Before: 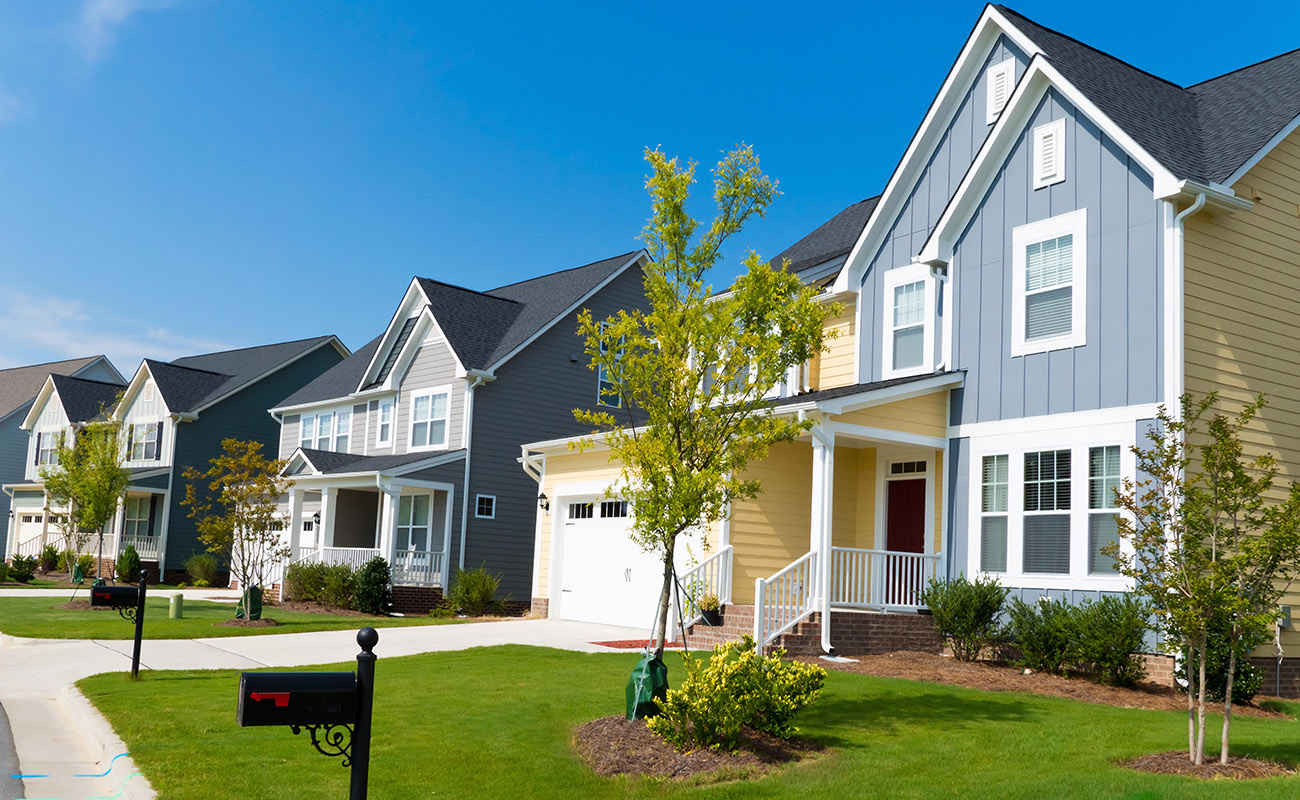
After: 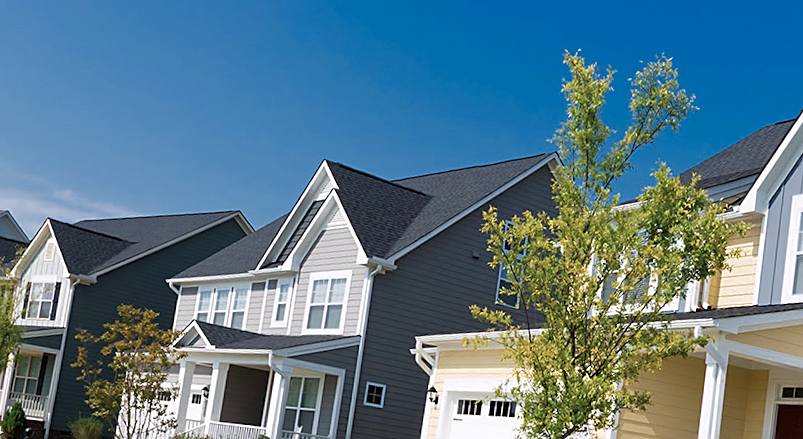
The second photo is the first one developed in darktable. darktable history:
color zones: curves: ch0 [(0, 0.5) (0.125, 0.4) (0.25, 0.5) (0.375, 0.4) (0.5, 0.4) (0.625, 0.35) (0.75, 0.35) (0.875, 0.5)]; ch1 [(0, 0.35) (0.125, 0.45) (0.25, 0.35) (0.375, 0.35) (0.5, 0.35) (0.625, 0.35) (0.75, 0.45) (0.875, 0.35)]; ch2 [(0, 0.6) (0.125, 0.5) (0.25, 0.5) (0.375, 0.6) (0.5, 0.6) (0.625, 0.5) (0.75, 0.5) (0.875, 0.5)]
sharpen: on, module defaults
white balance: red 1.009, blue 1.027
crop and rotate: angle -4.99°, left 2.122%, top 6.945%, right 27.566%, bottom 30.519%
